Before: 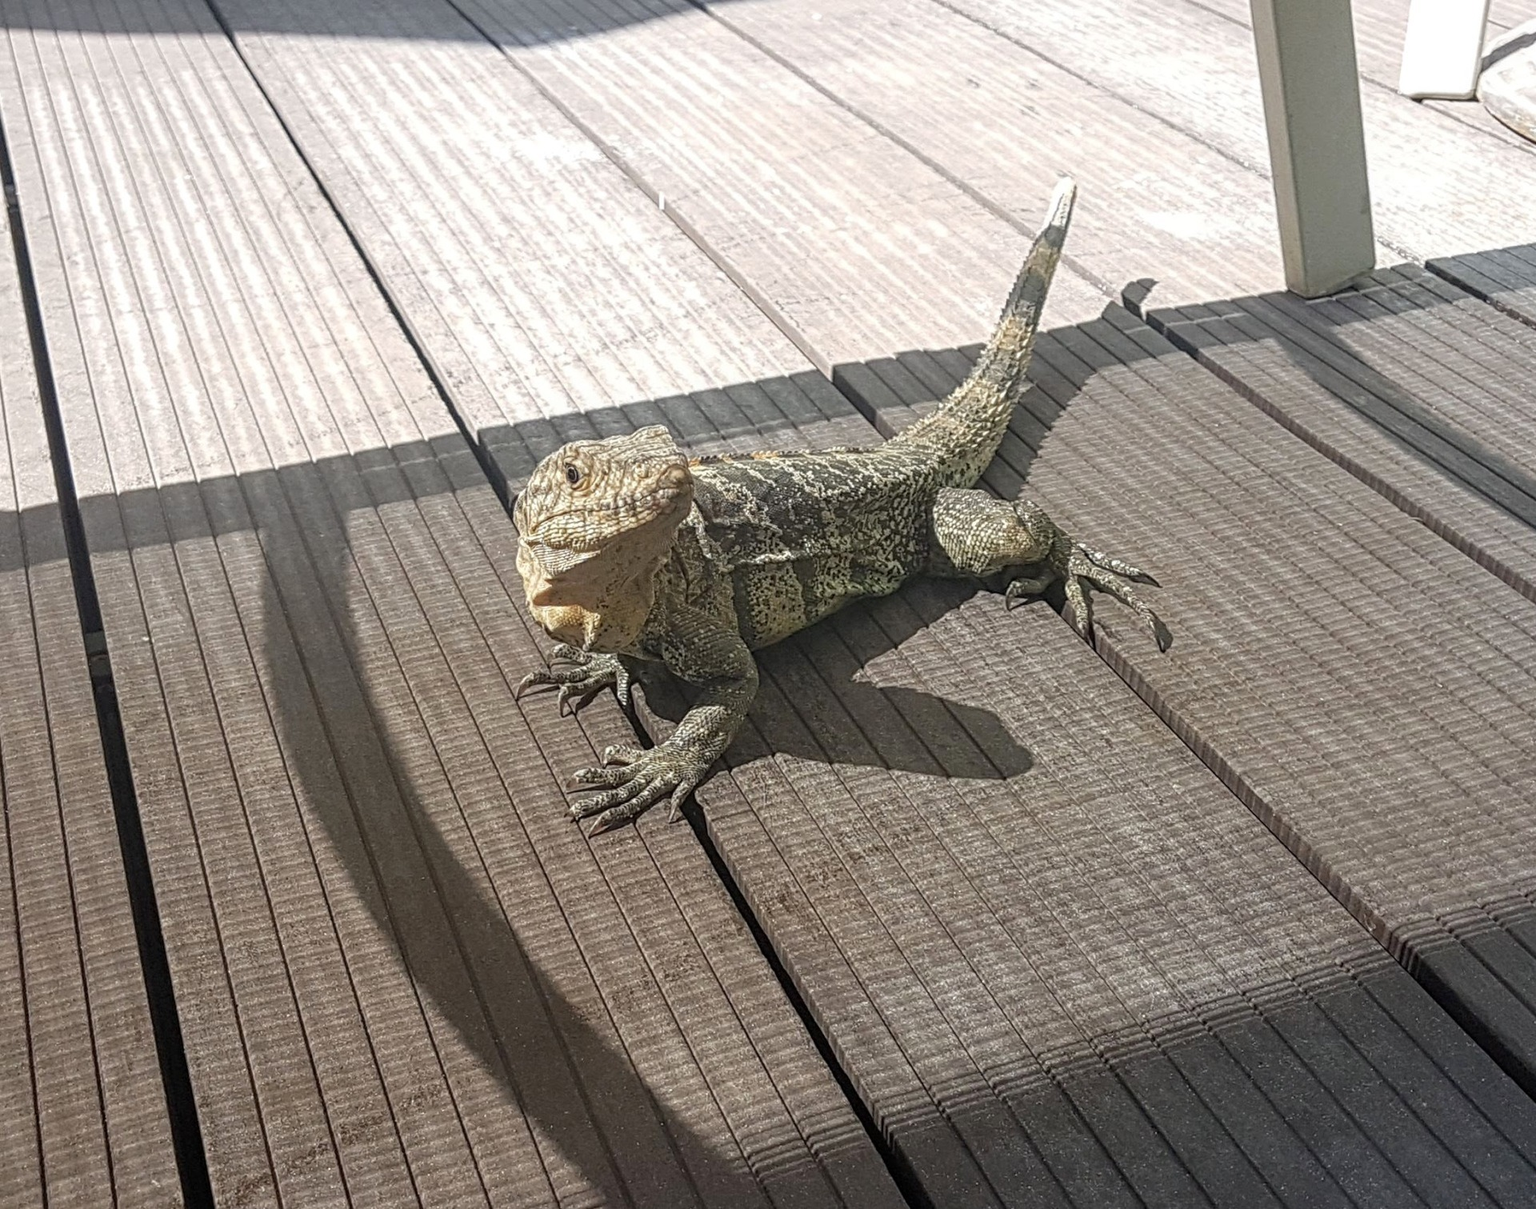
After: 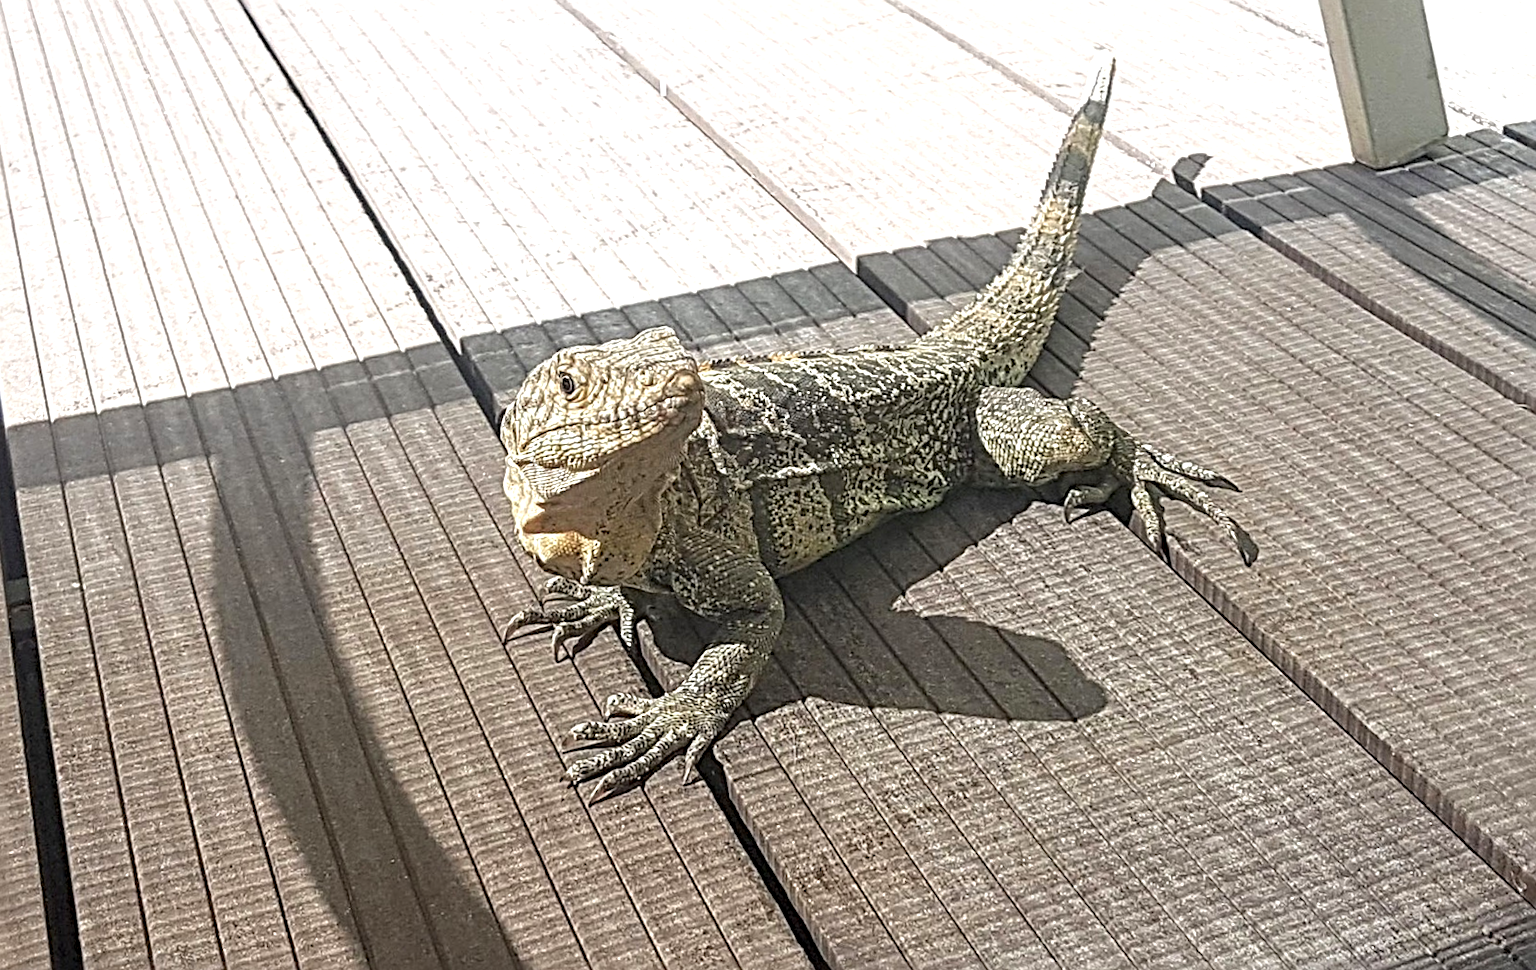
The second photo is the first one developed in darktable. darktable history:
sharpen: radius 4
rotate and perspective: rotation -1.68°, lens shift (vertical) -0.146, crop left 0.049, crop right 0.912, crop top 0.032, crop bottom 0.96
exposure: black level correction 0.001, exposure 0.5 EV, compensate exposure bias true, compensate highlight preservation false
crop: left 2.737%, top 7.287%, right 3.421%, bottom 20.179%
